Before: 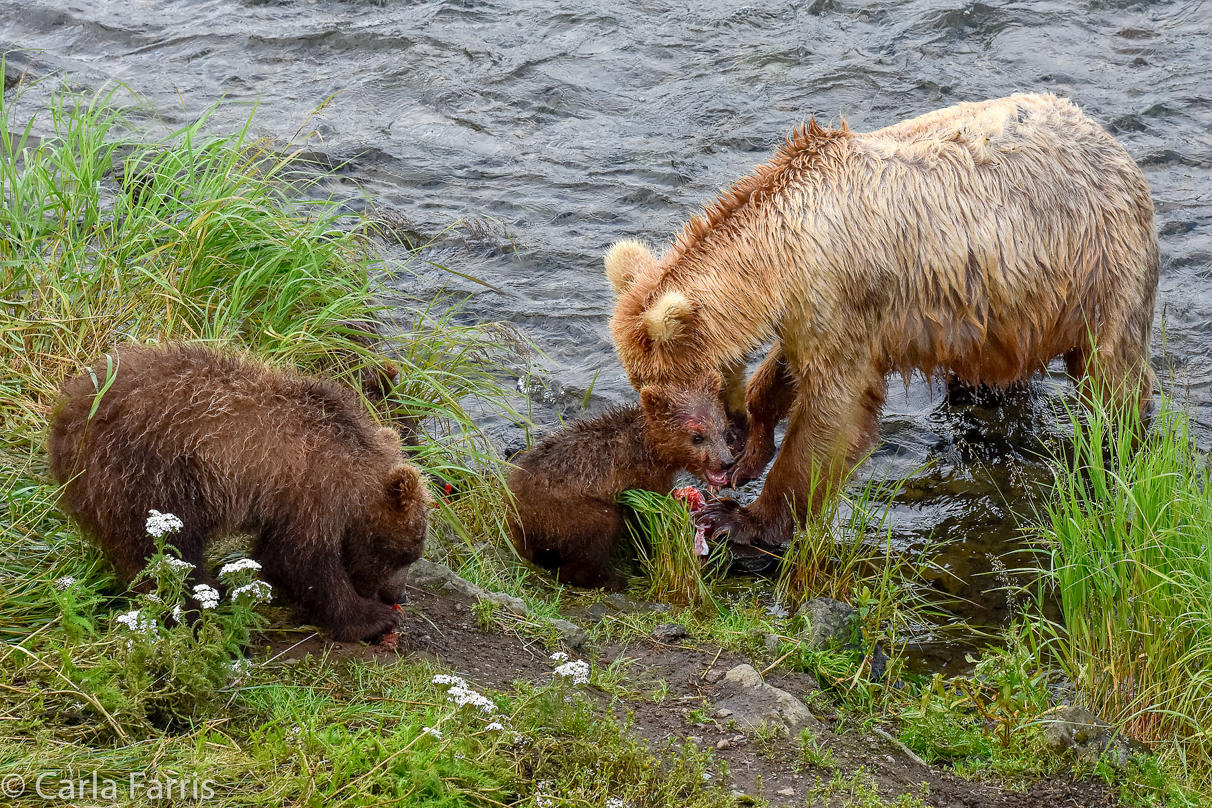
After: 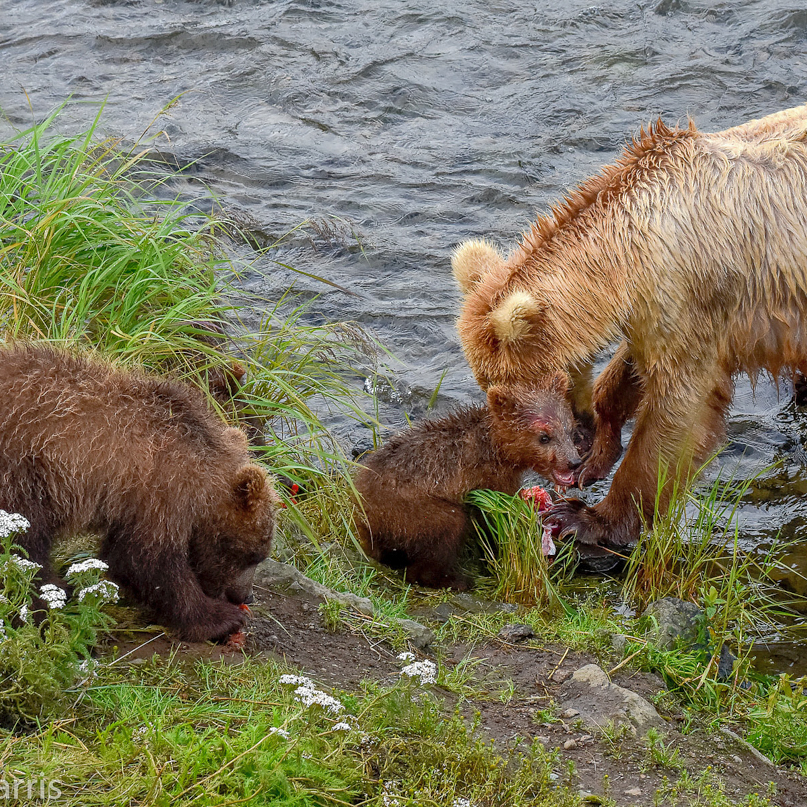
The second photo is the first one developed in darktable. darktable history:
shadows and highlights: on, module defaults
crop and rotate: left 12.648%, right 20.685%
